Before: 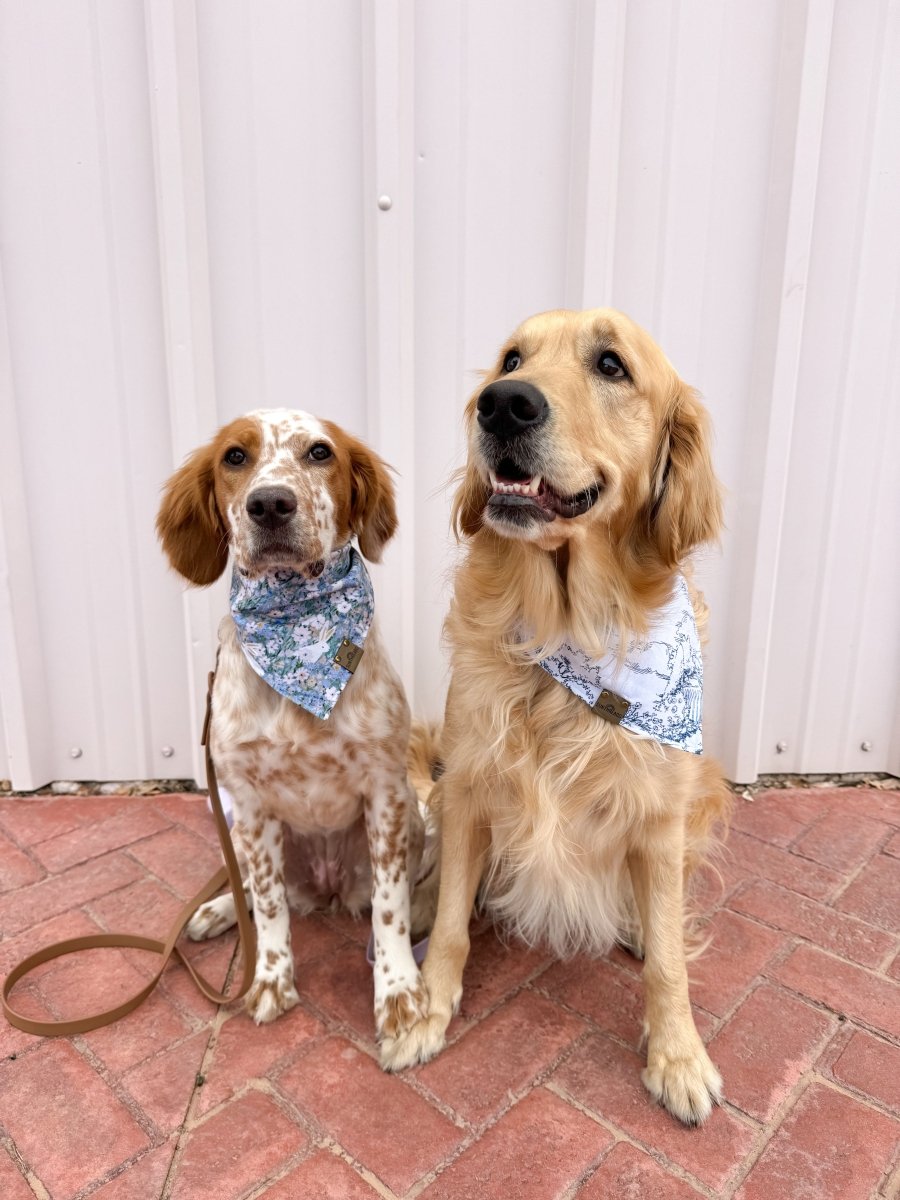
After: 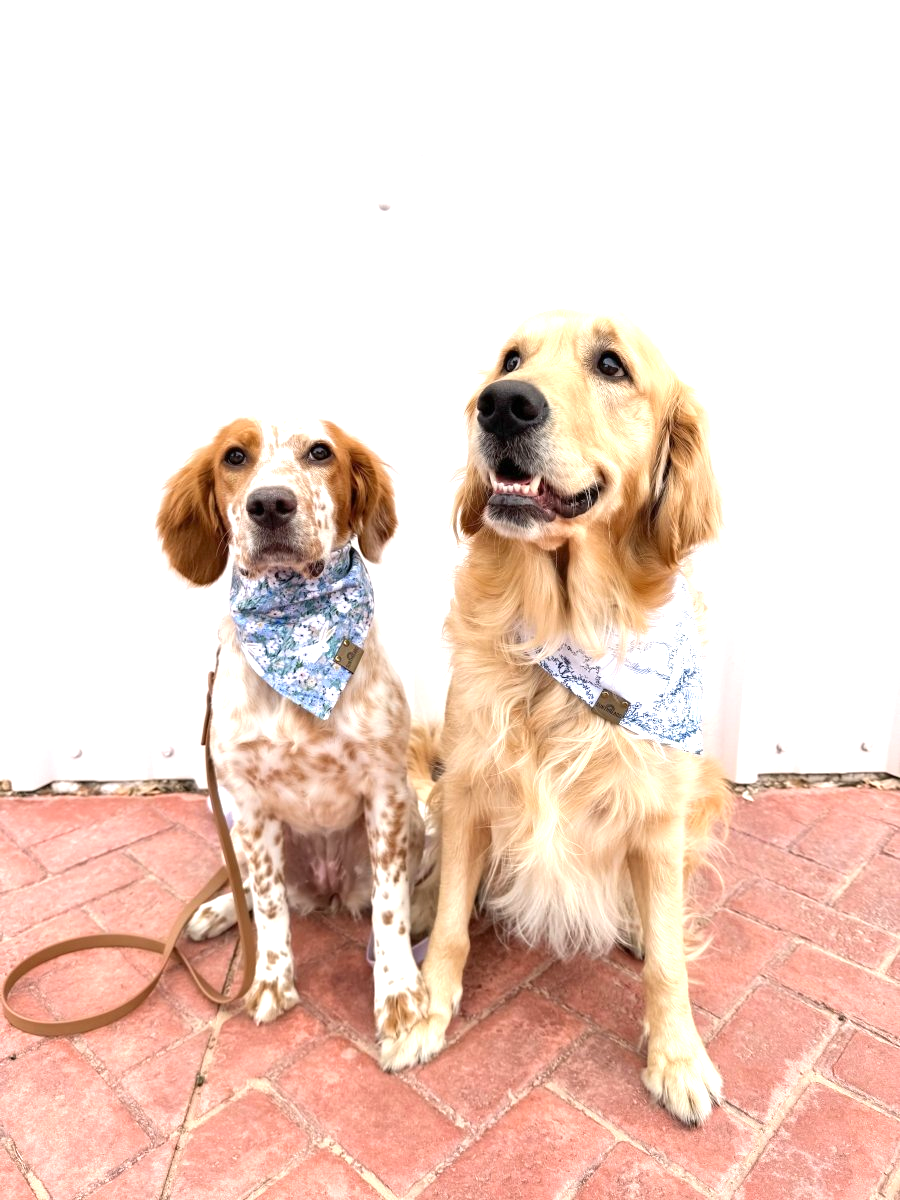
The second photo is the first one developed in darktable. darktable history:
exposure: black level correction 0, exposure 0.891 EV, compensate exposure bias true, compensate highlight preservation false
